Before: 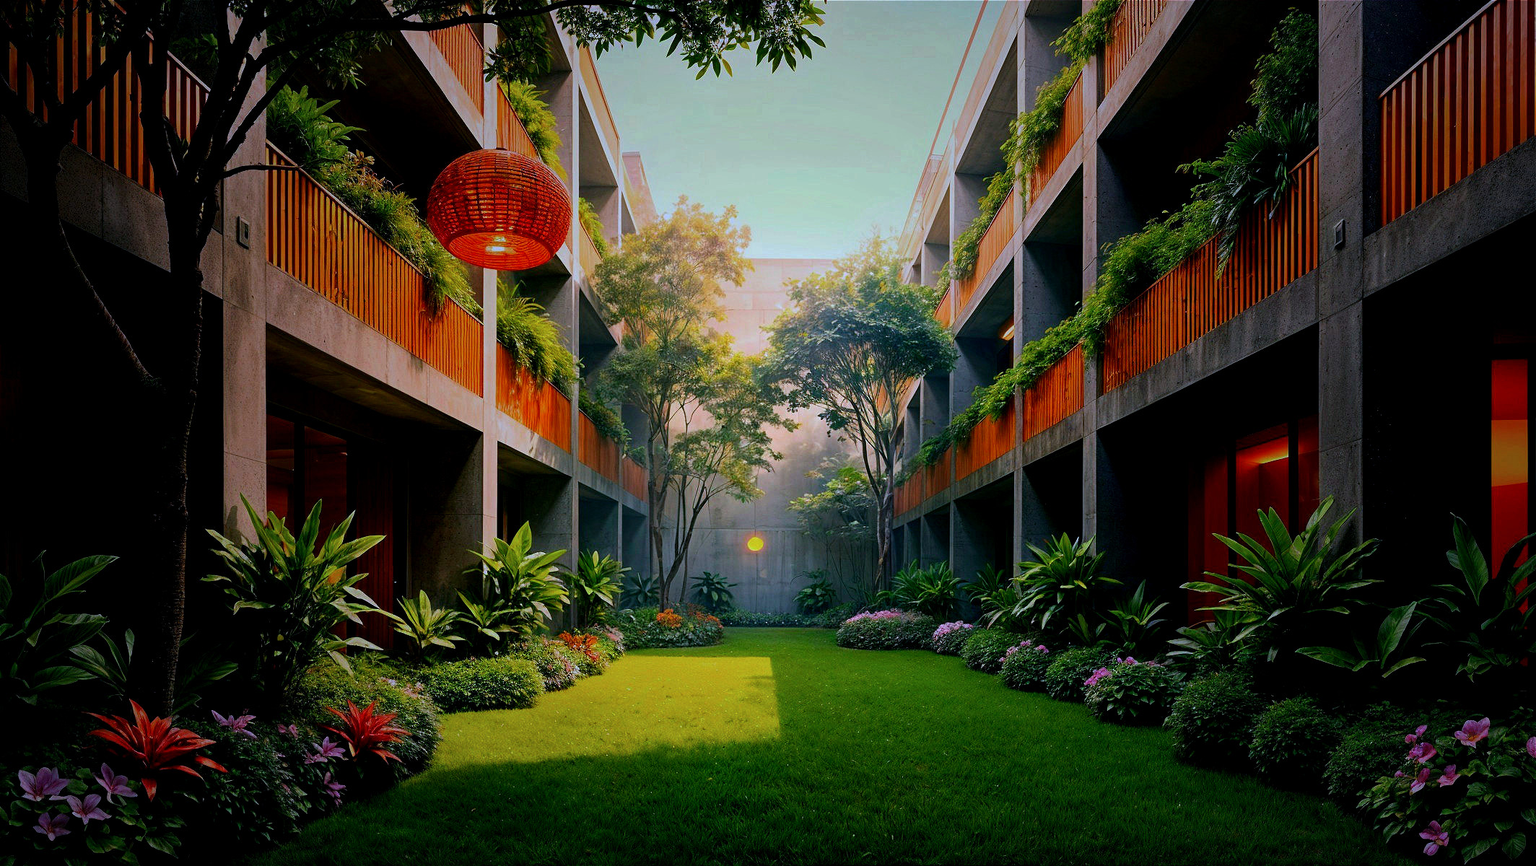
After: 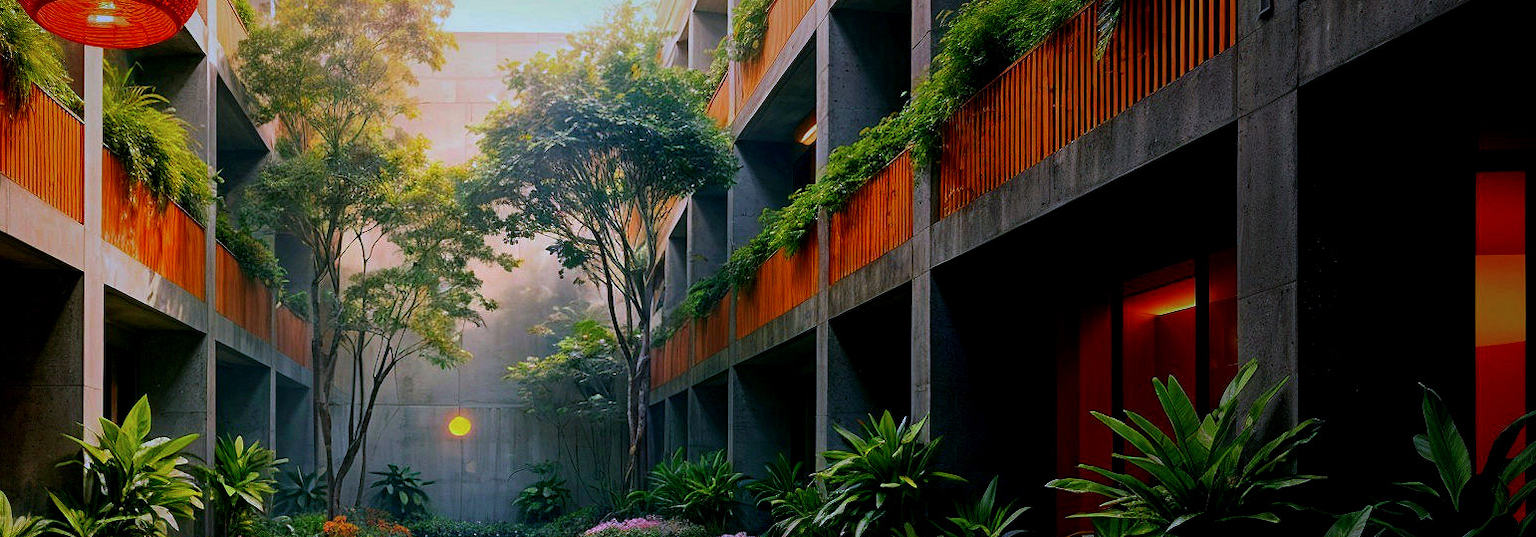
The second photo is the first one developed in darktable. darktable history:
crop and rotate: left 27.531%, top 27.227%, bottom 27.734%
